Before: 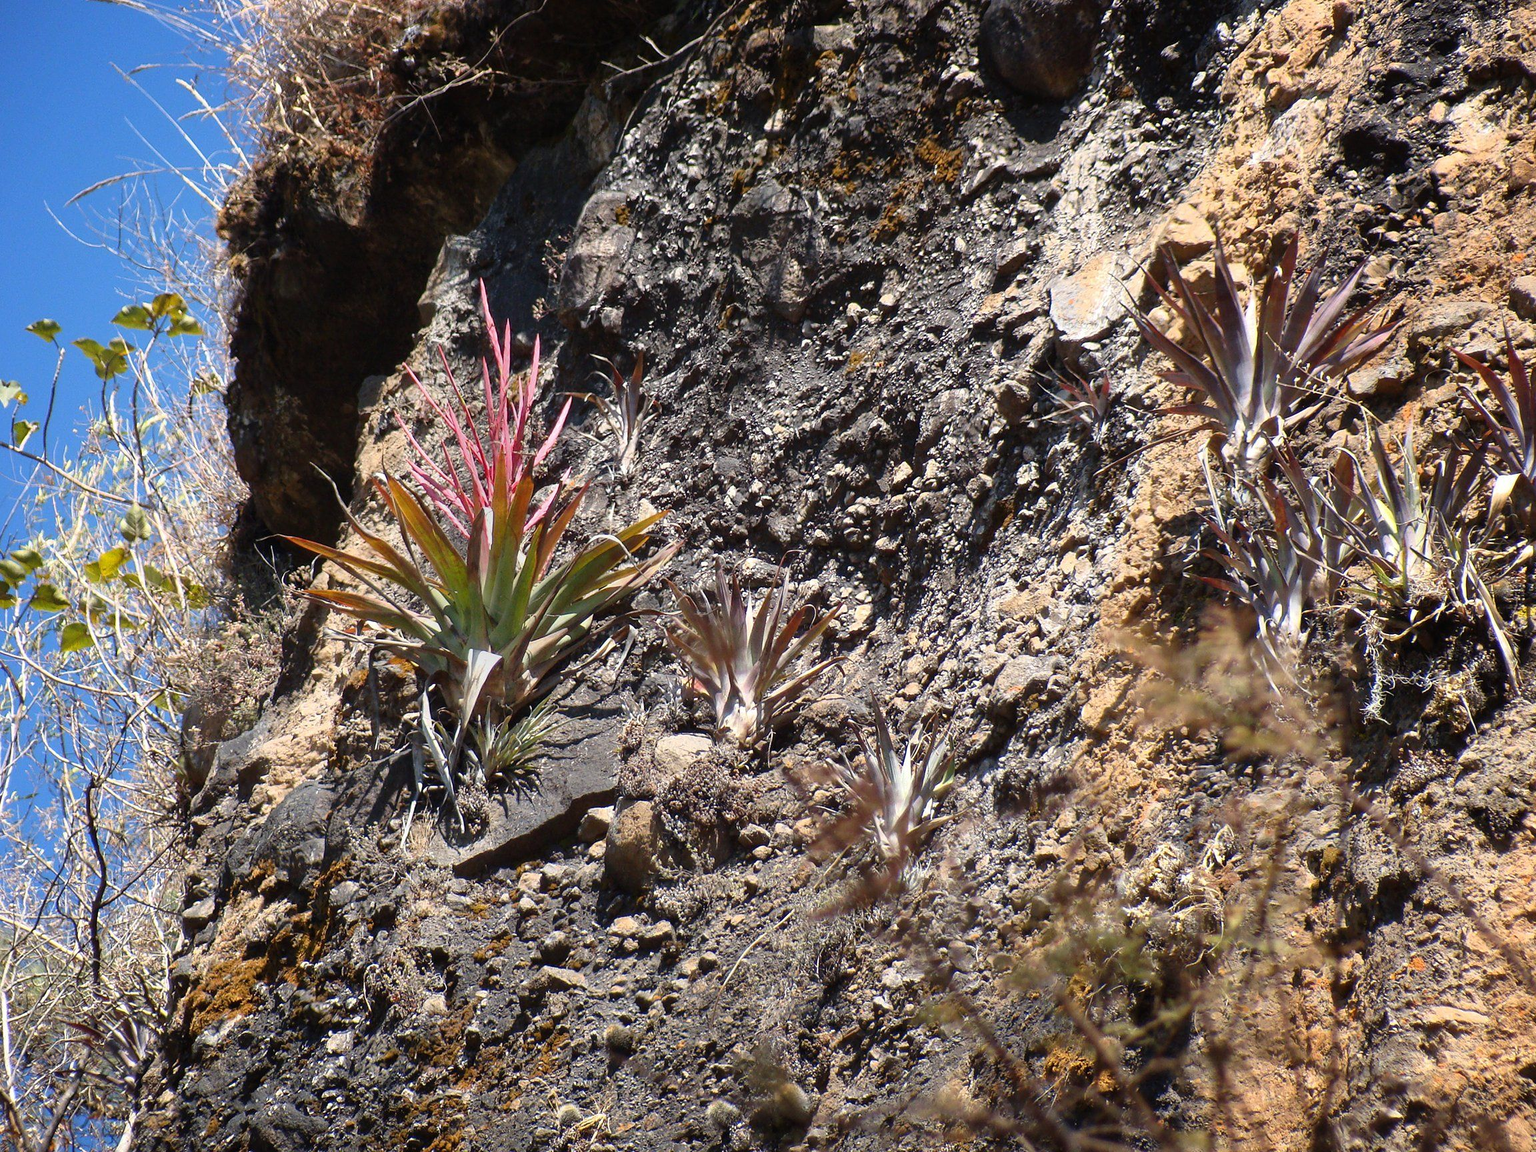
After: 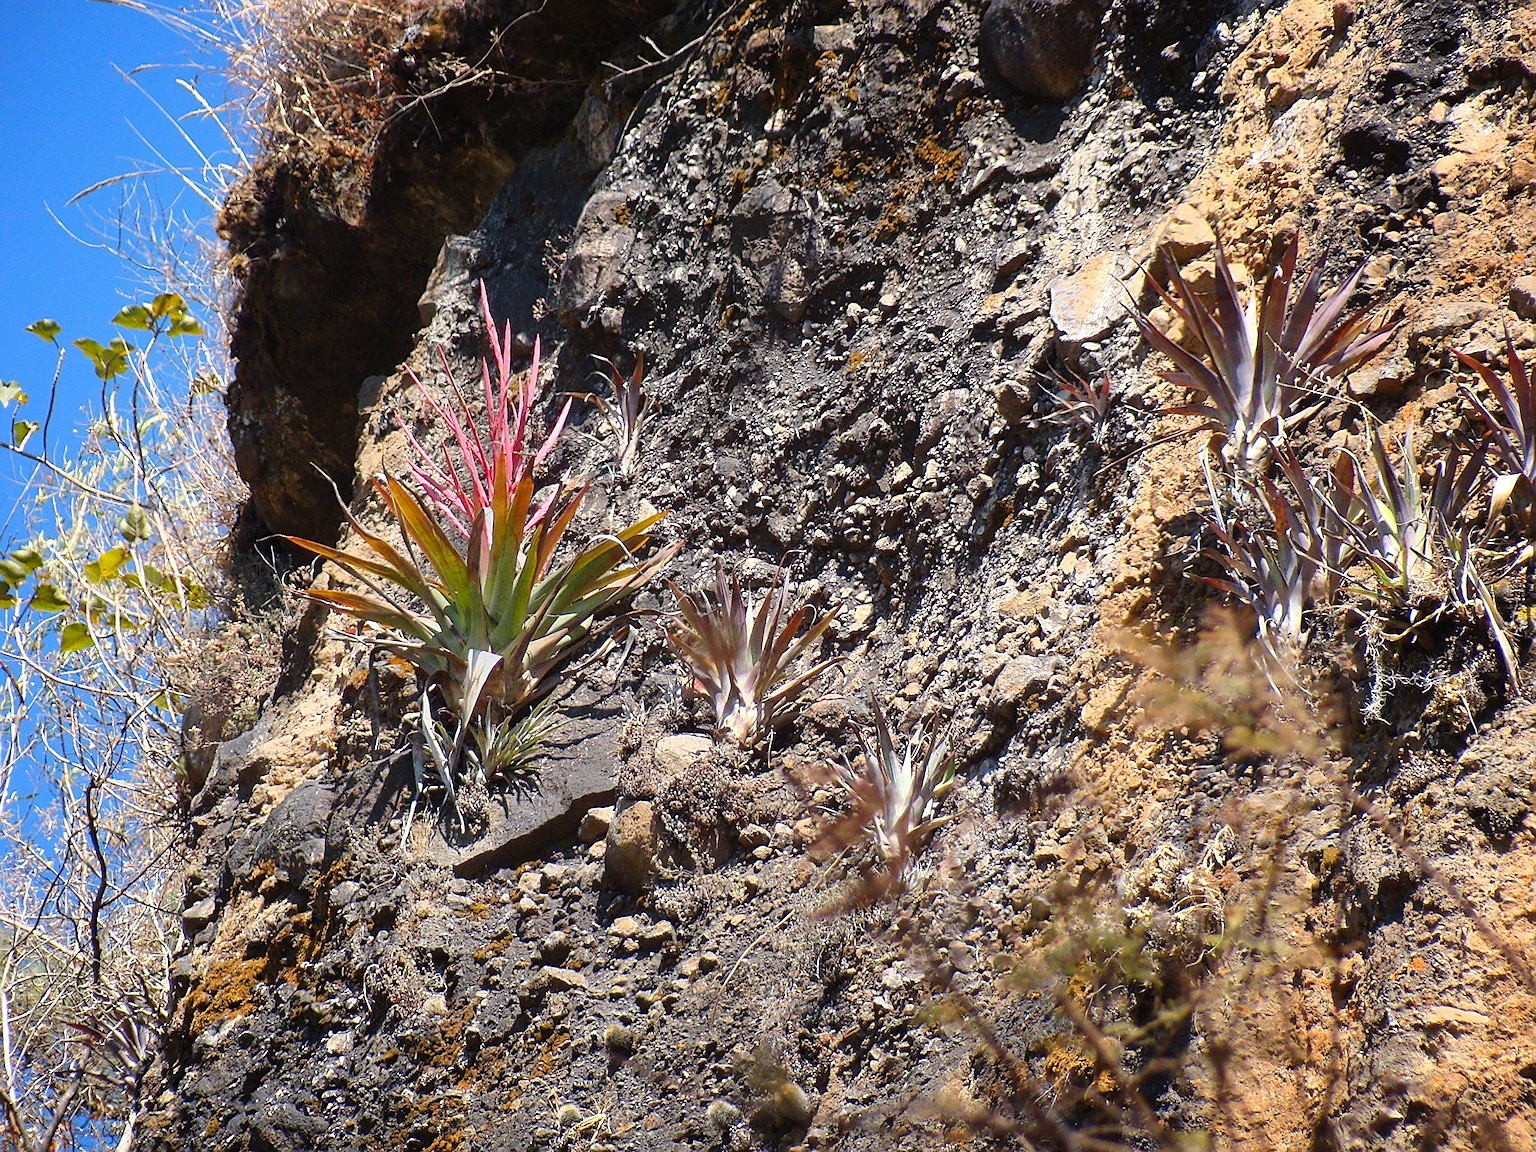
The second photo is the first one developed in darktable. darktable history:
color balance rgb: power › hue 173.89°, perceptual saturation grading › global saturation 0.756%, perceptual brilliance grading › mid-tones 10.762%, perceptual brilliance grading › shadows 15.139%, global vibrance 20%
sharpen: on, module defaults
